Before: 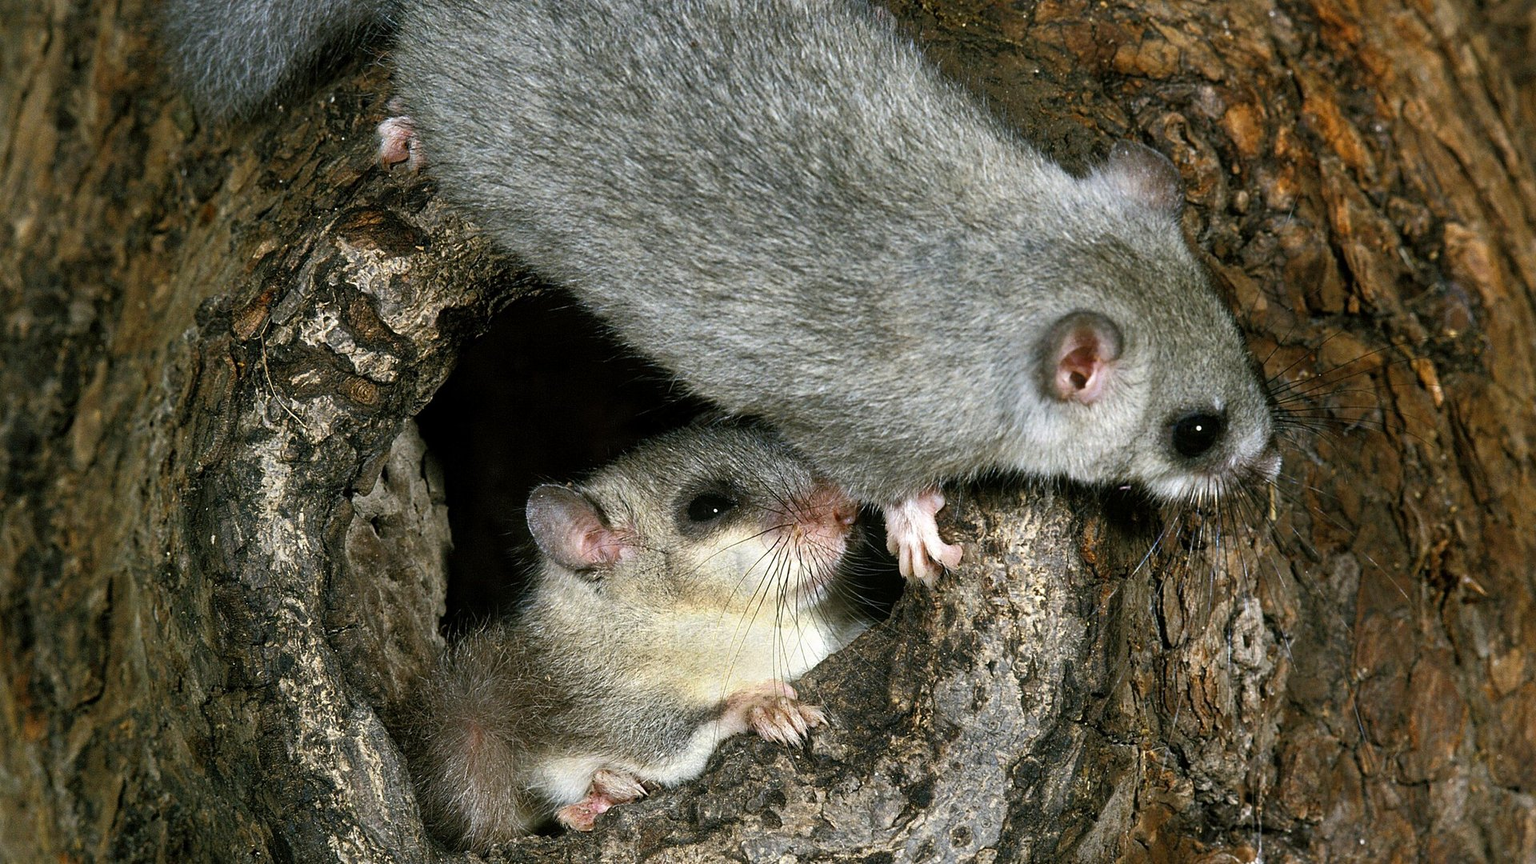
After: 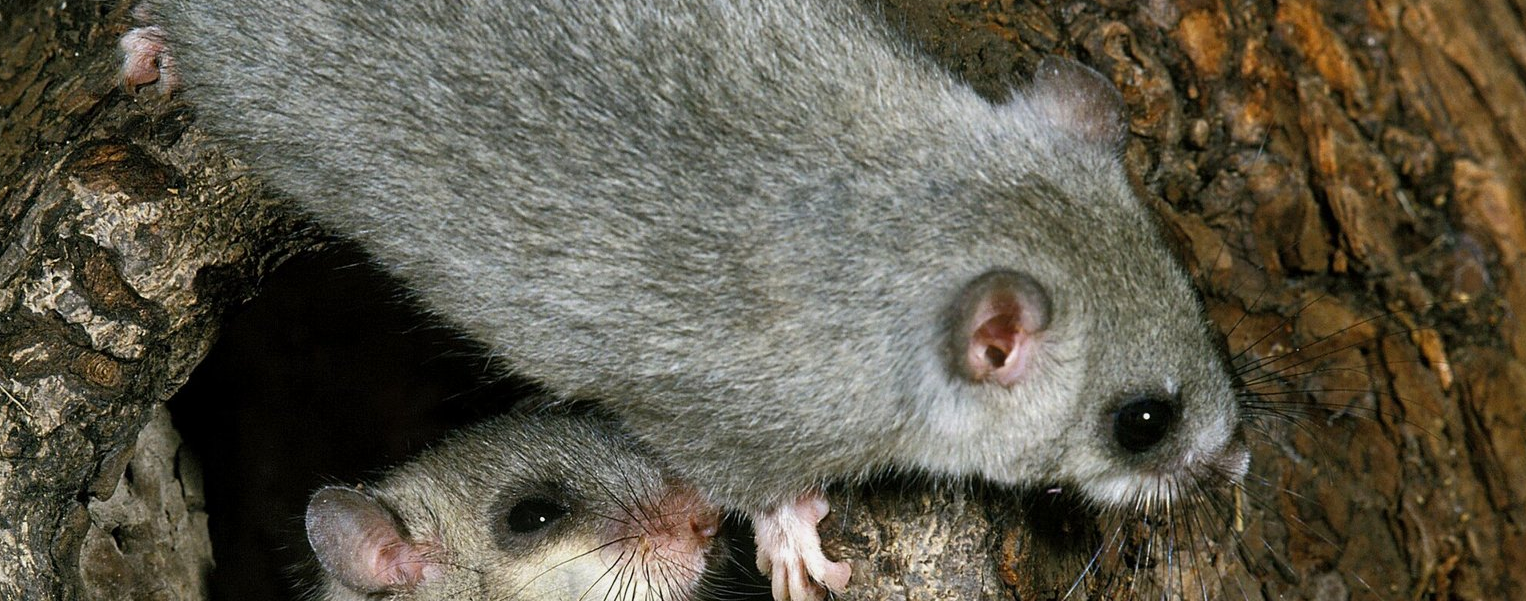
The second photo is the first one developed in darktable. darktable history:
shadows and highlights: shadows 25, white point adjustment -3, highlights -30
crop: left 18.38%, top 11.092%, right 2.134%, bottom 33.217%
